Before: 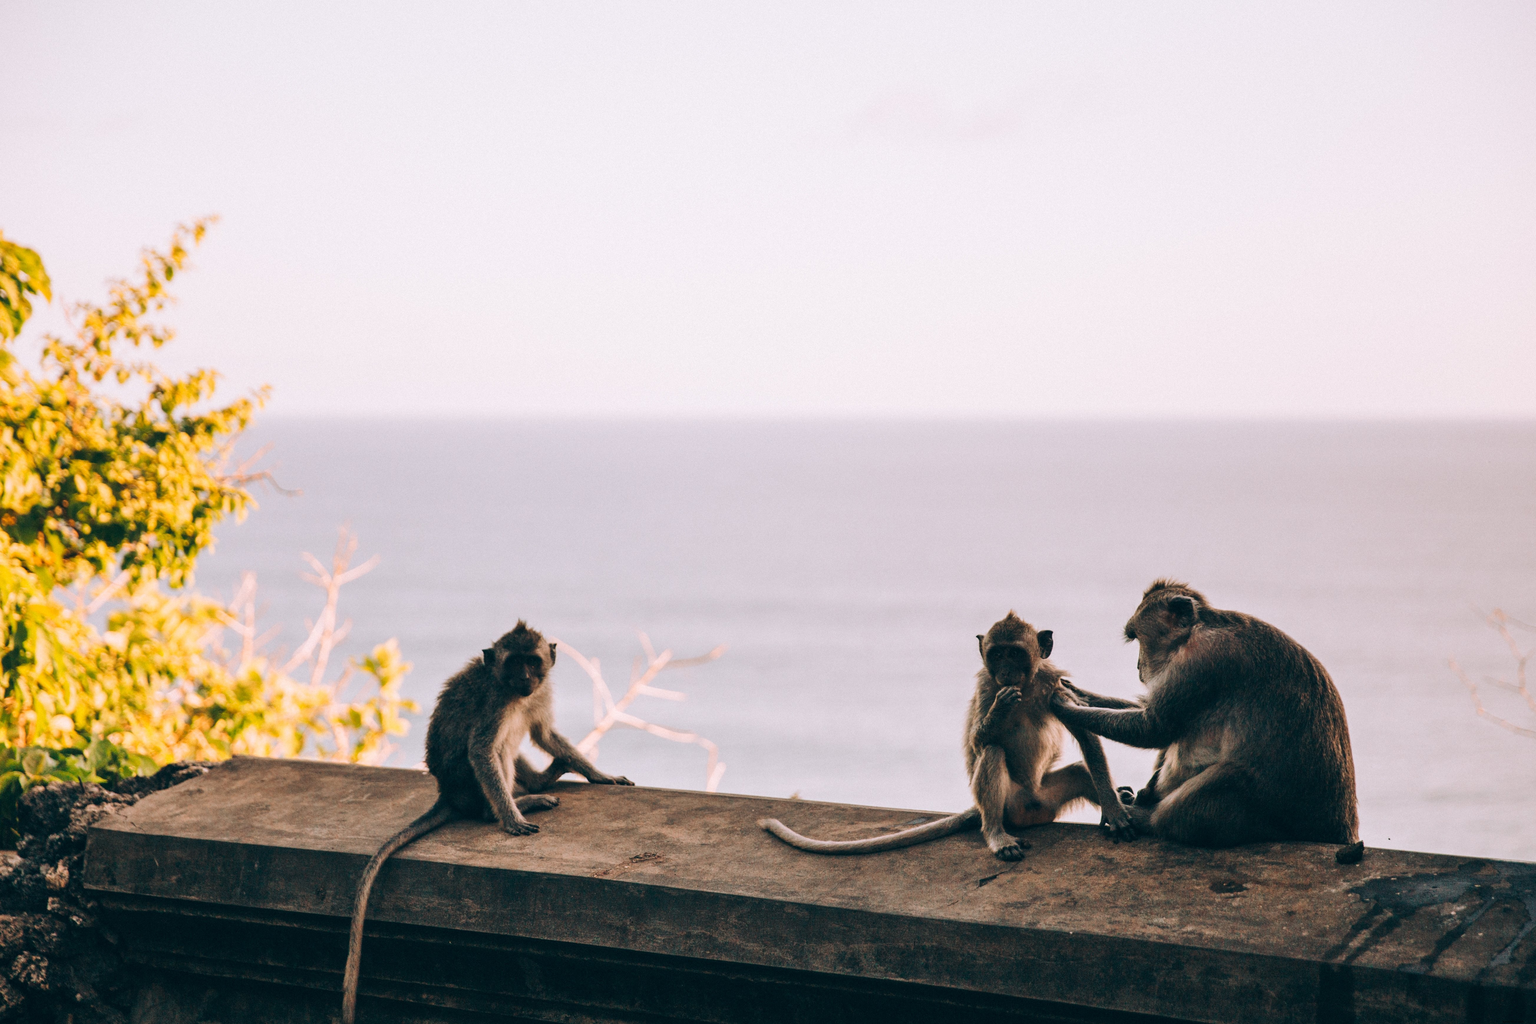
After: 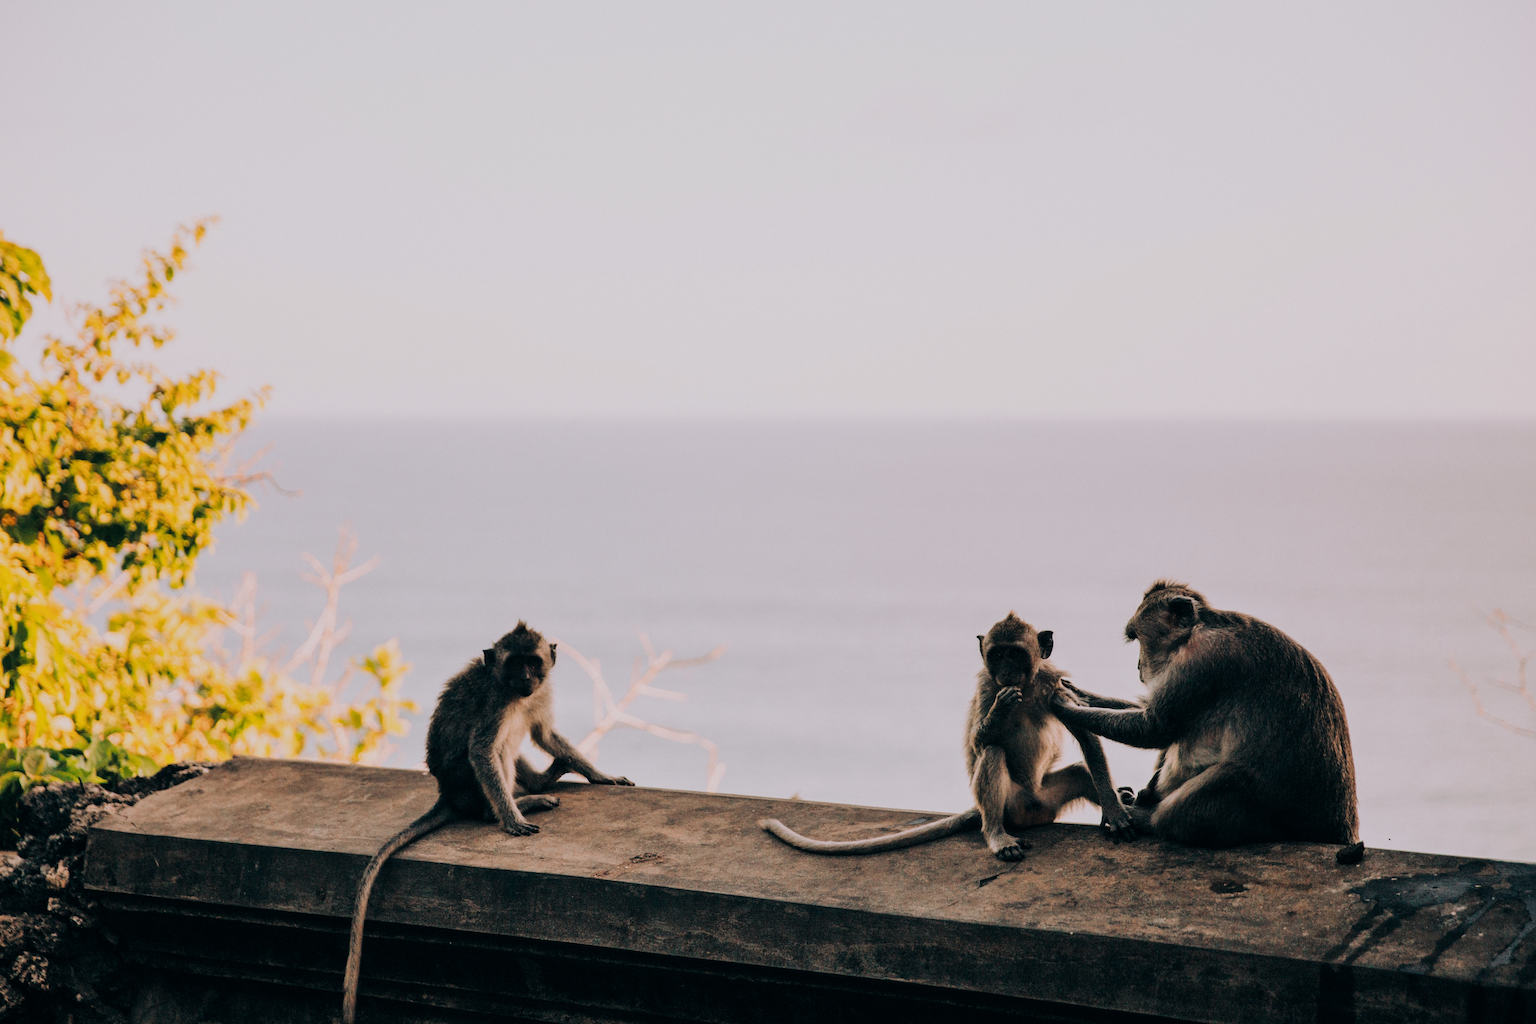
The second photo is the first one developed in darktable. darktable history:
filmic rgb: black relative exposure -7.65 EV, white relative exposure 4.56 EV, hardness 3.61, contrast 1.057
